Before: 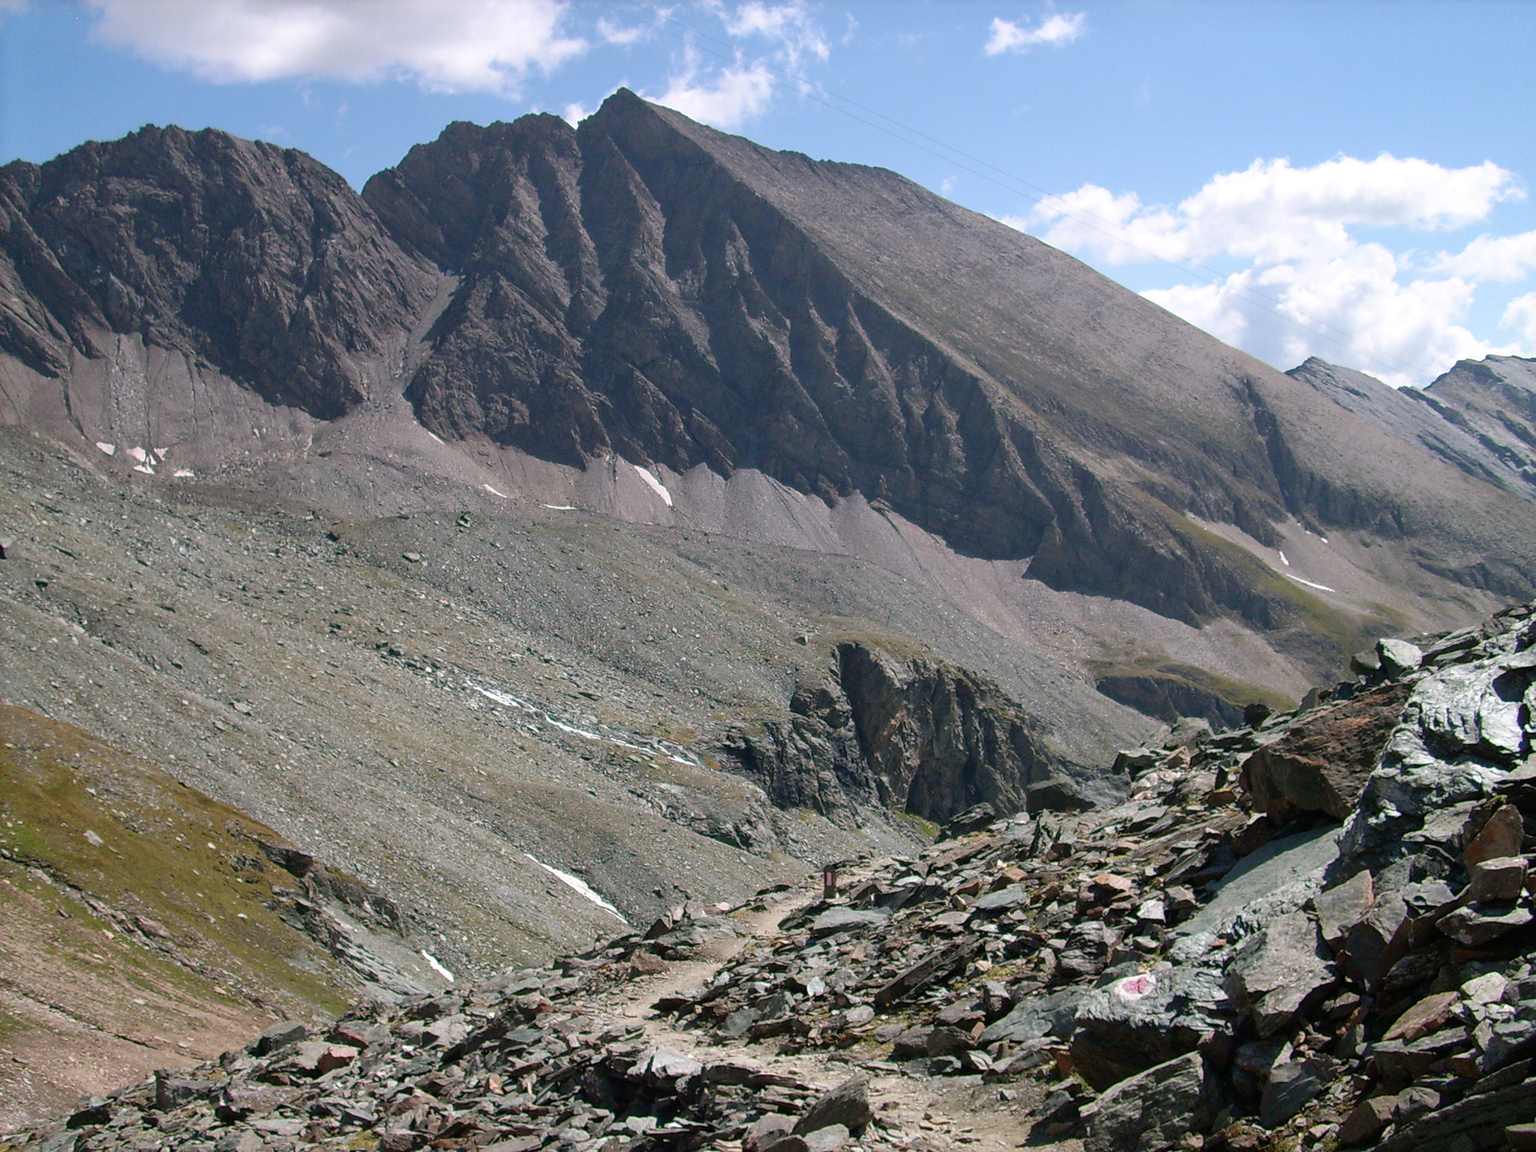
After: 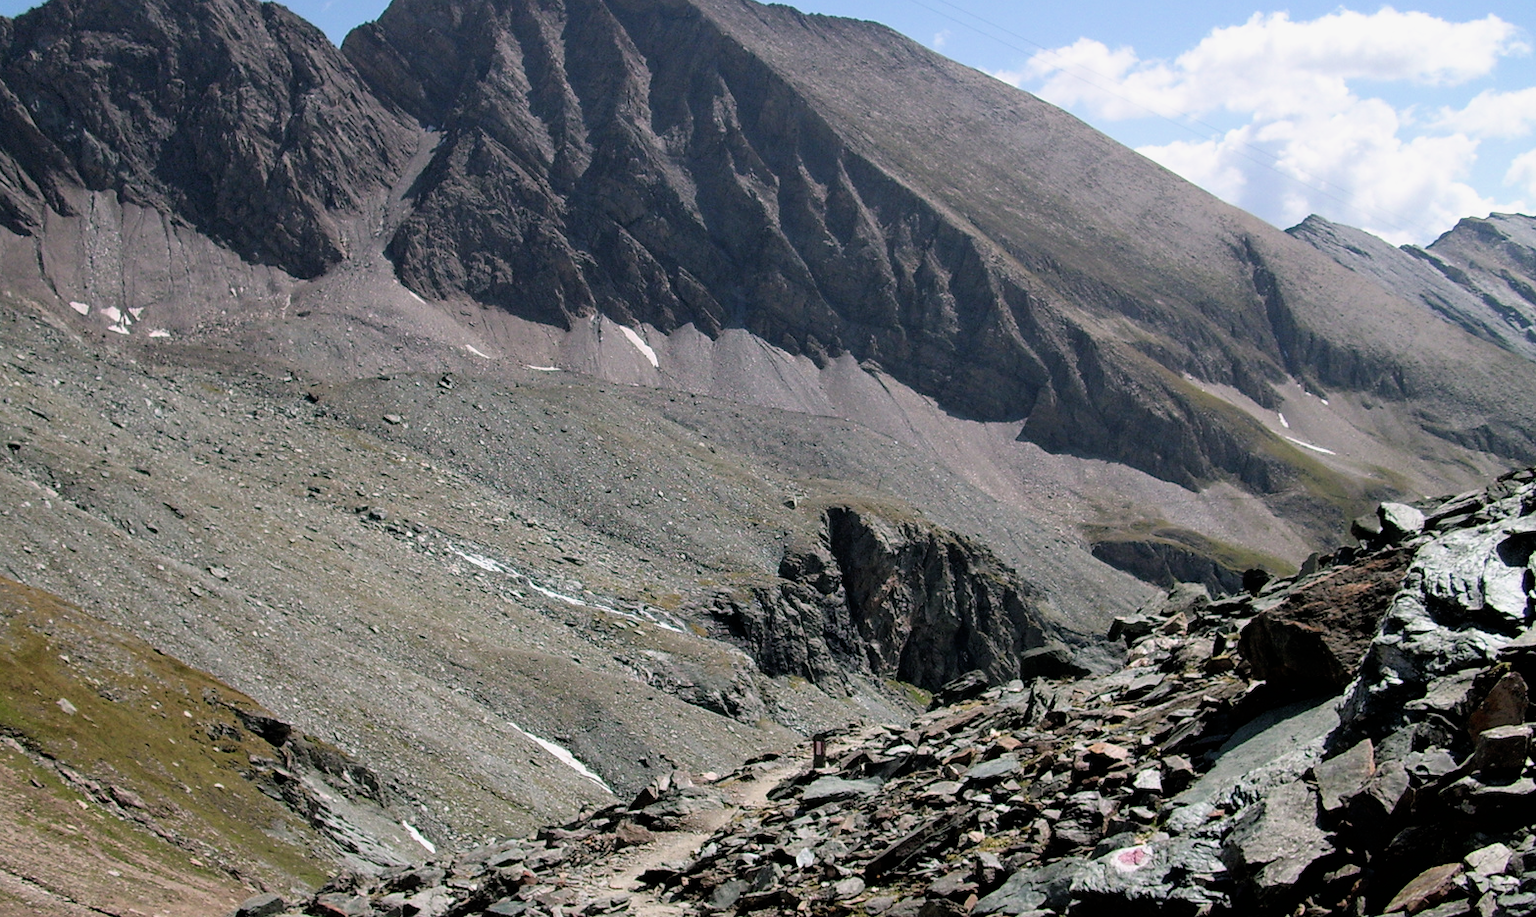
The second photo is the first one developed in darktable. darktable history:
filmic rgb: black relative exposure -4.93 EV, white relative exposure 2.84 EV, hardness 3.72
crop and rotate: left 1.814%, top 12.818%, right 0.25%, bottom 9.225%
